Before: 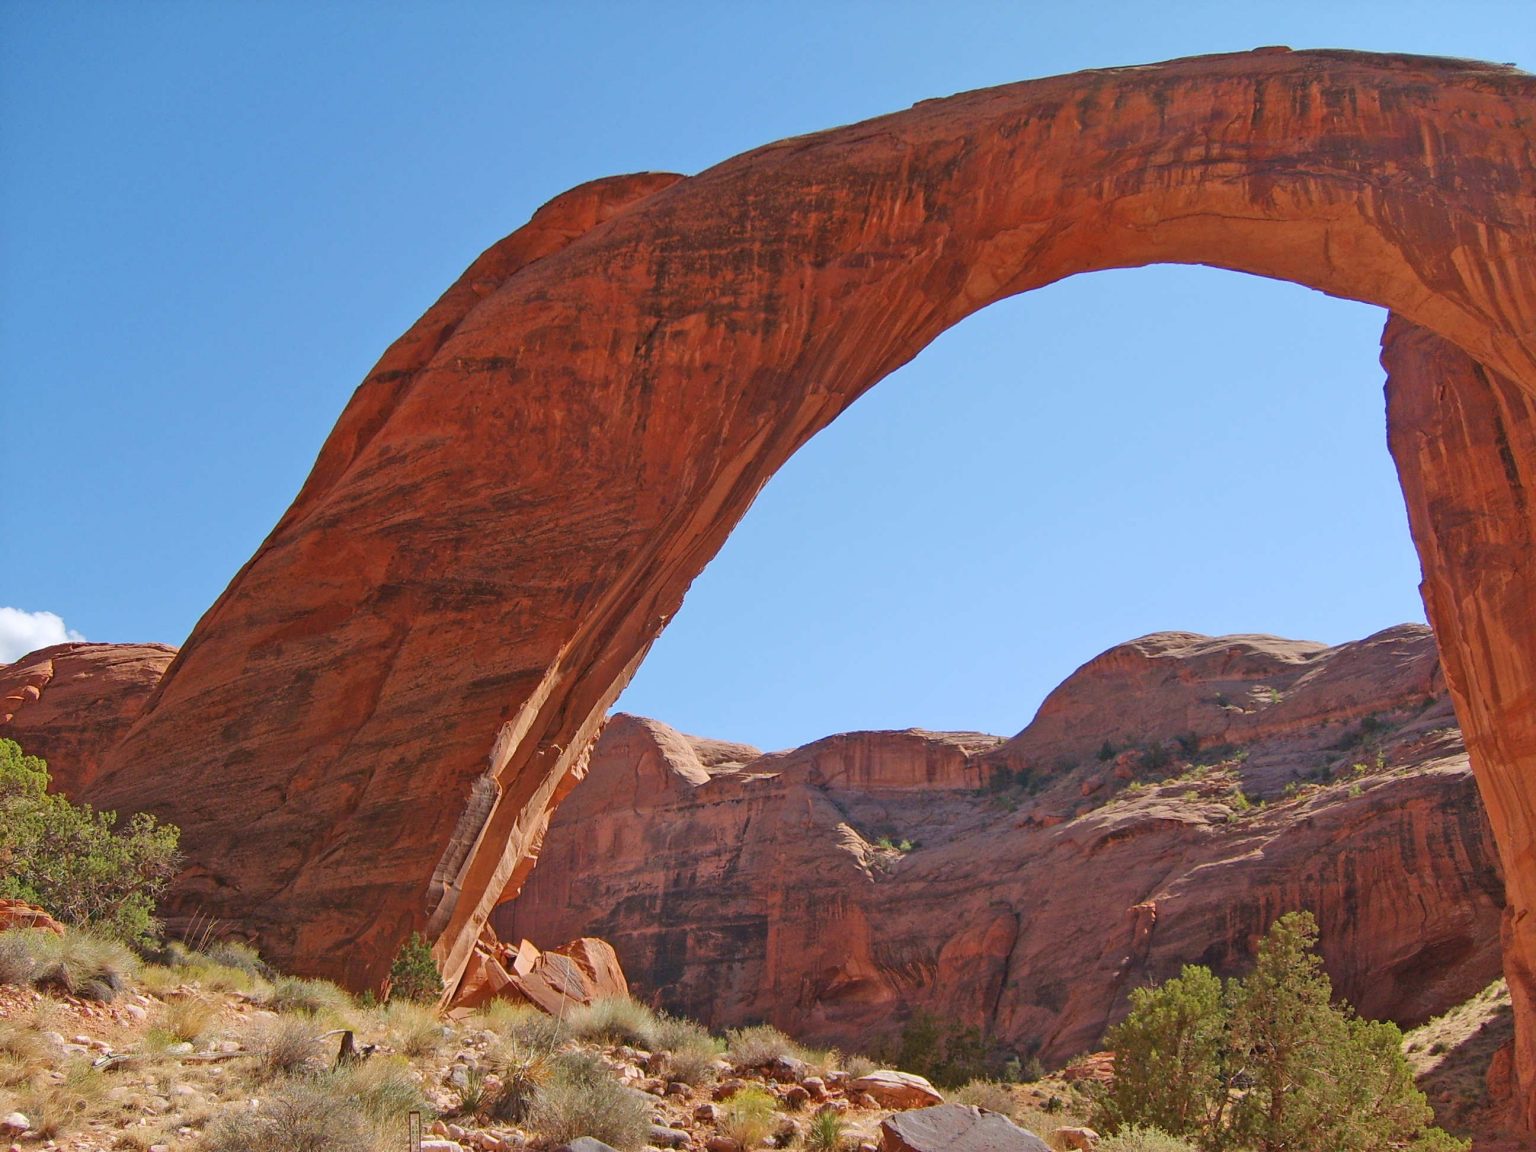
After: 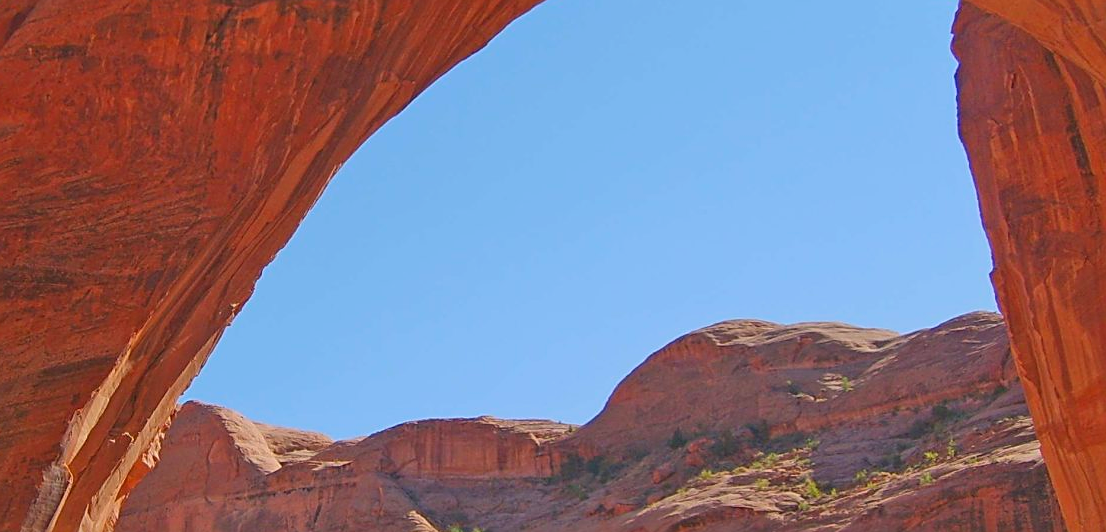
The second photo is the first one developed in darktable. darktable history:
contrast brightness saturation: contrast -0.192, saturation 0.186
sharpen: on, module defaults
crop and rotate: left 27.943%, top 27.14%, bottom 26.603%
